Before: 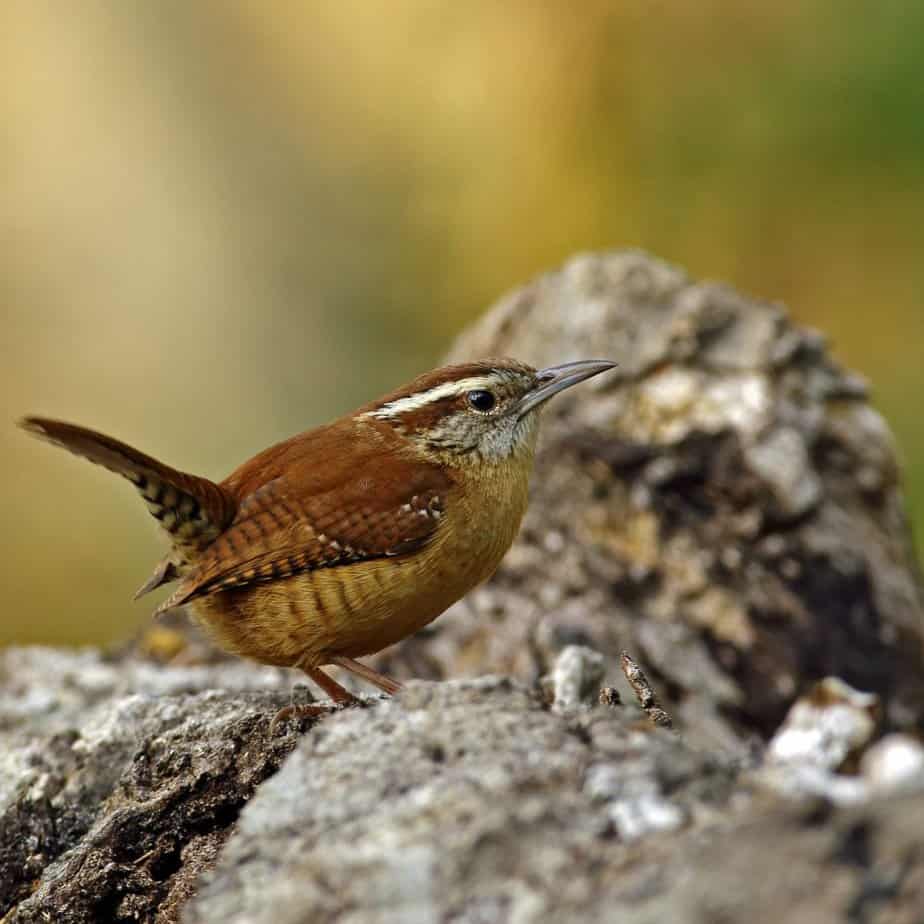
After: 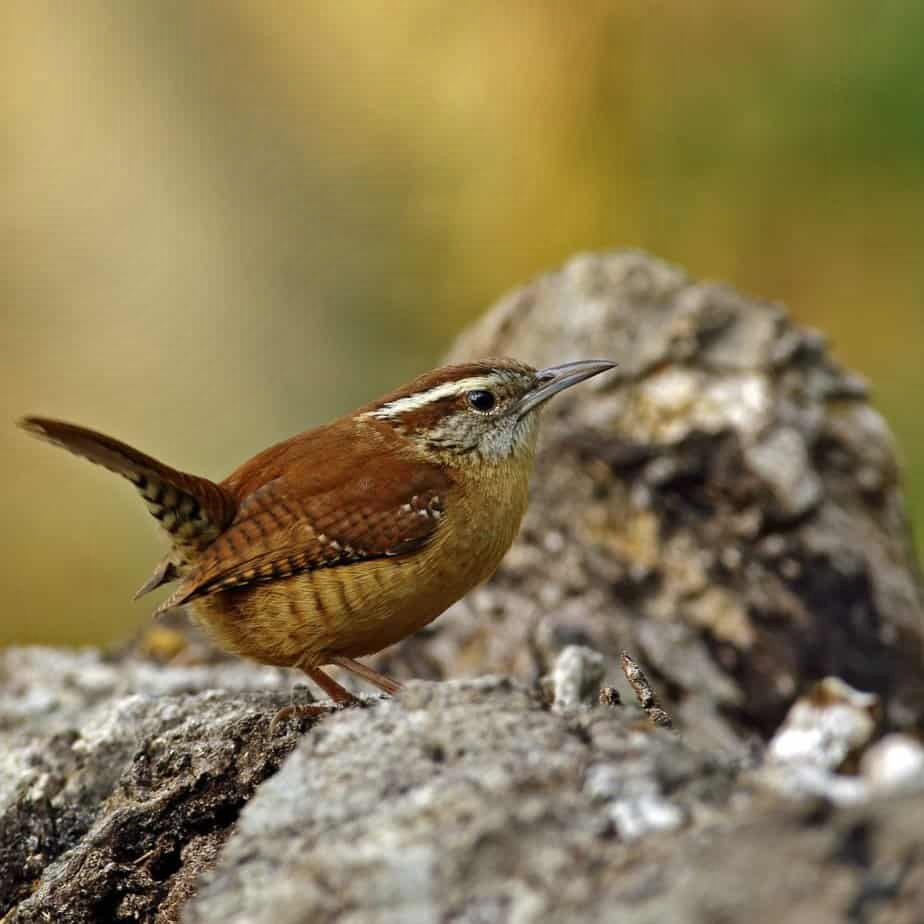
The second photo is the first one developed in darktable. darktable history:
shadows and highlights: soften with gaussian
